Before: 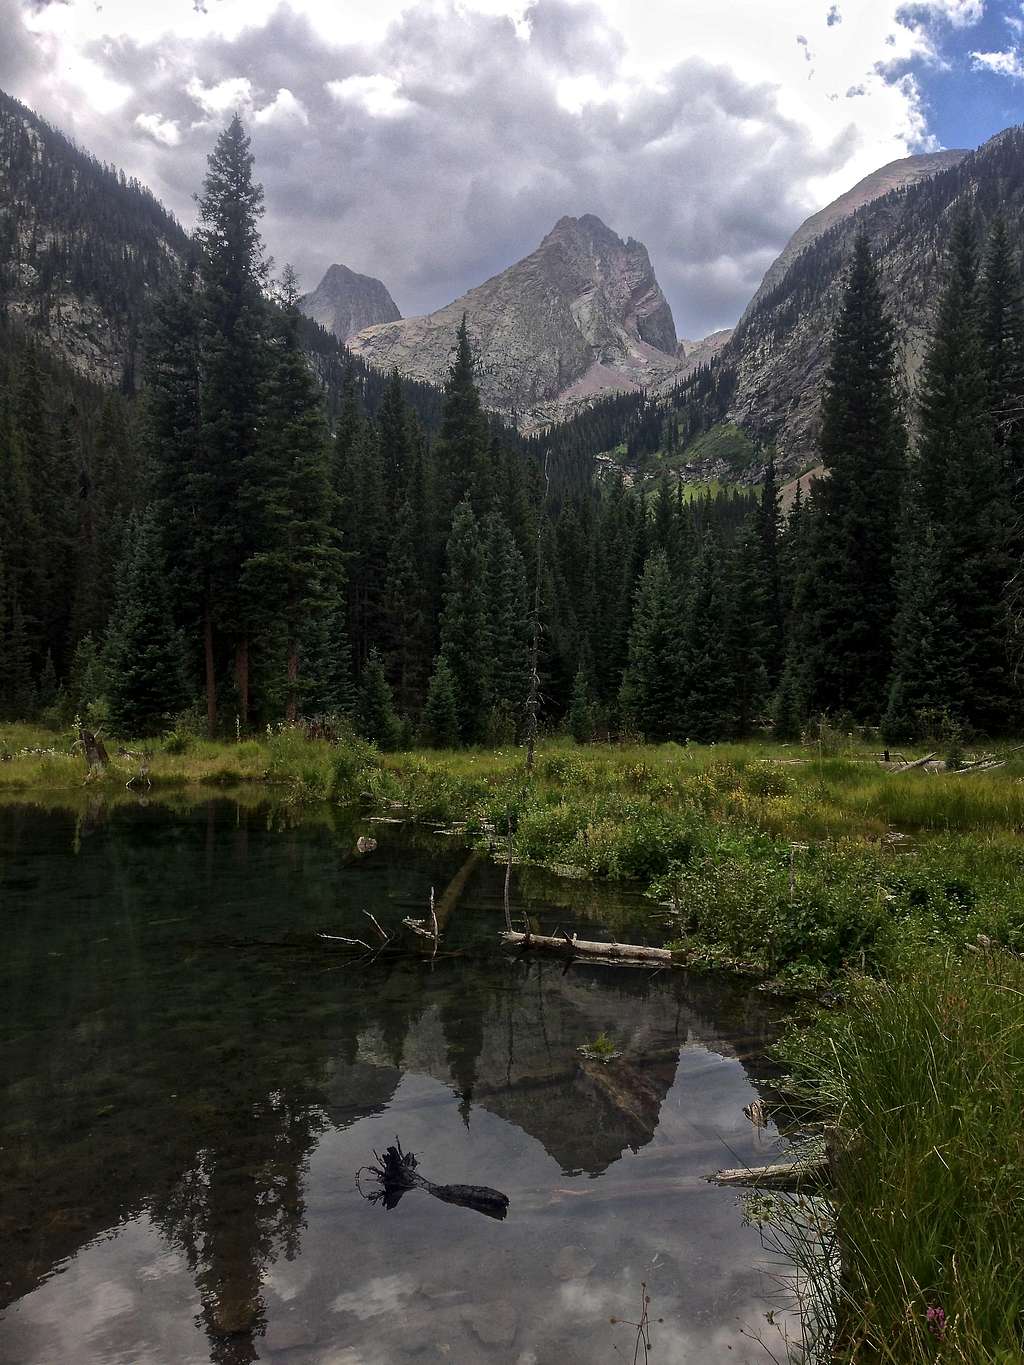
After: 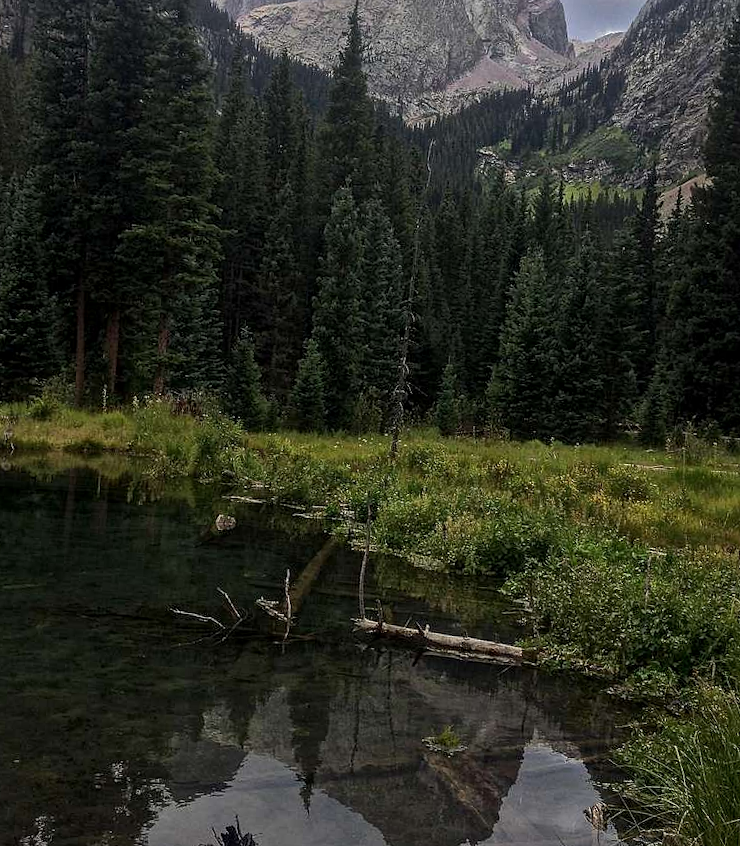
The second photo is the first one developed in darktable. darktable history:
contrast equalizer: octaves 7, y [[0.5, 0.5, 0.5, 0.512, 0.552, 0.62], [0.5 ×6], [0.5 ×4, 0.504, 0.553], [0 ×6], [0 ×6]]
local contrast: detail 109%
crop and rotate: angle -3.72°, left 9.731%, top 20.623%, right 11.904%, bottom 12.126%
